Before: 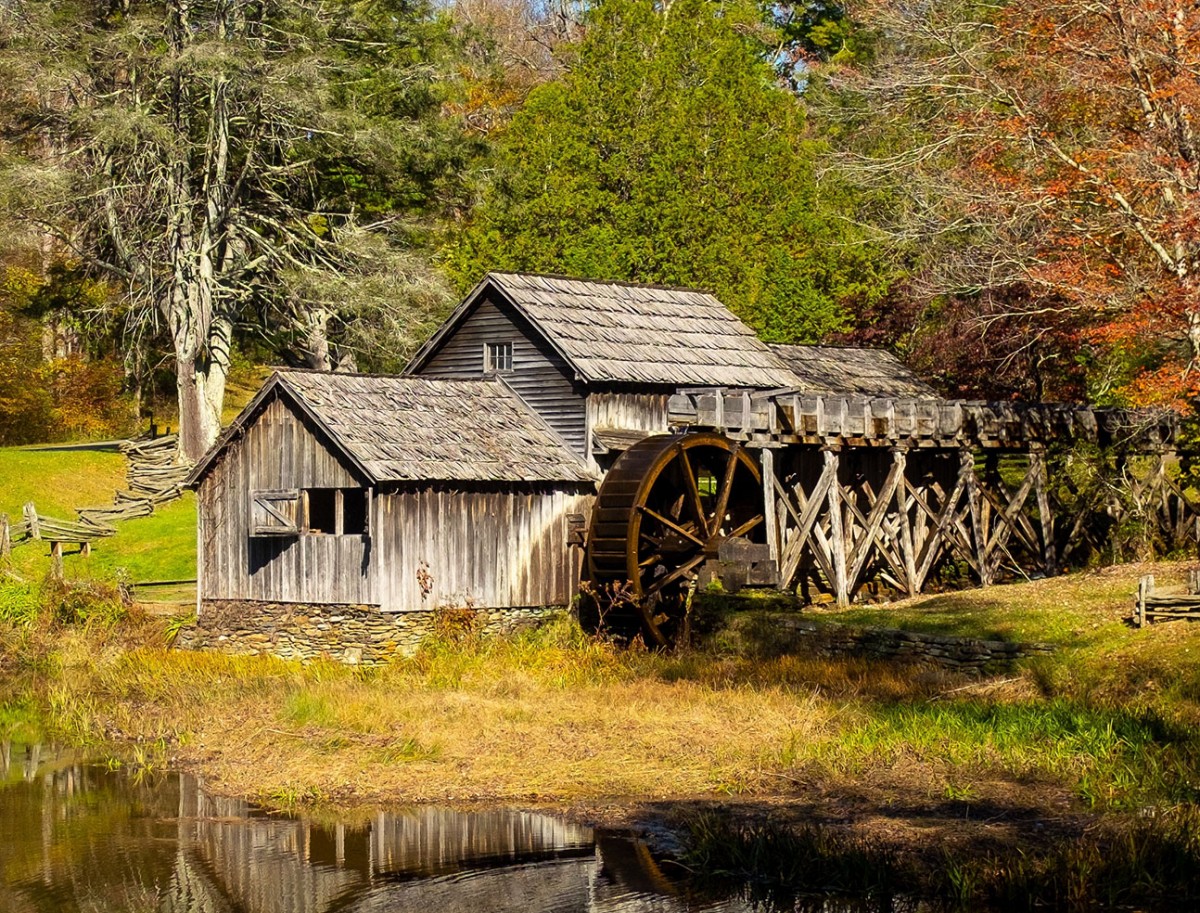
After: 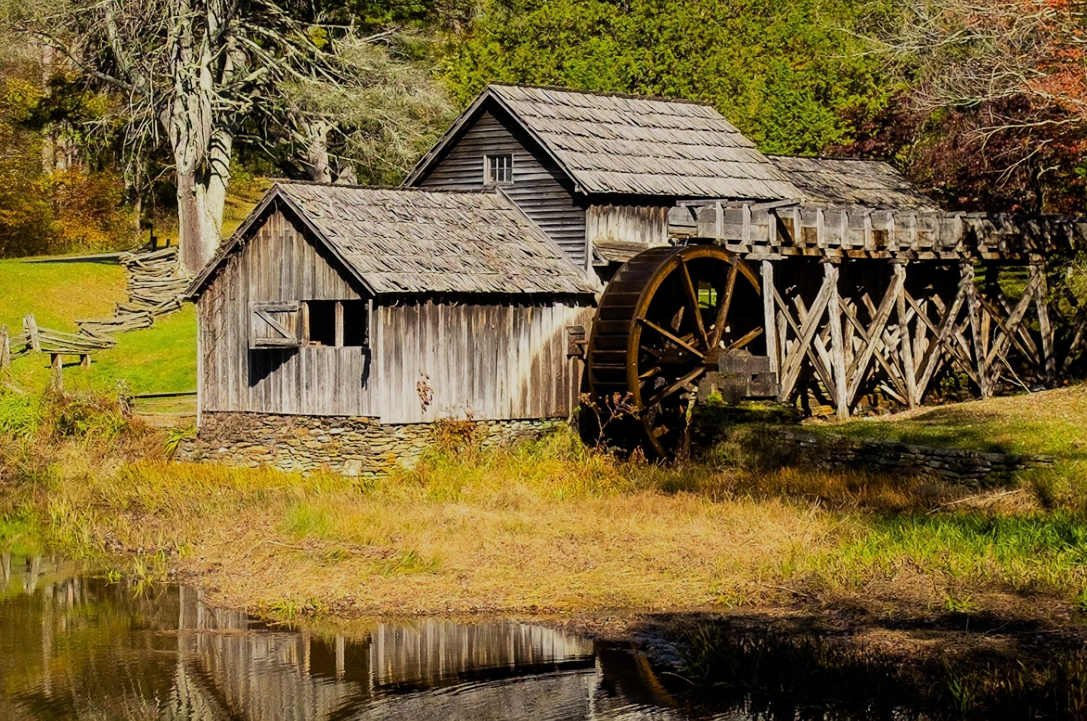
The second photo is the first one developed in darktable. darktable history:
filmic rgb: black relative exposure -7.65 EV, white relative exposure 4.56 EV, hardness 3.61, contrast 1.05, iterations of high-quality reconstruction 0, contrast in shadows safe
crop: top 20.657%, right 9.352%, bottom 0.332%
